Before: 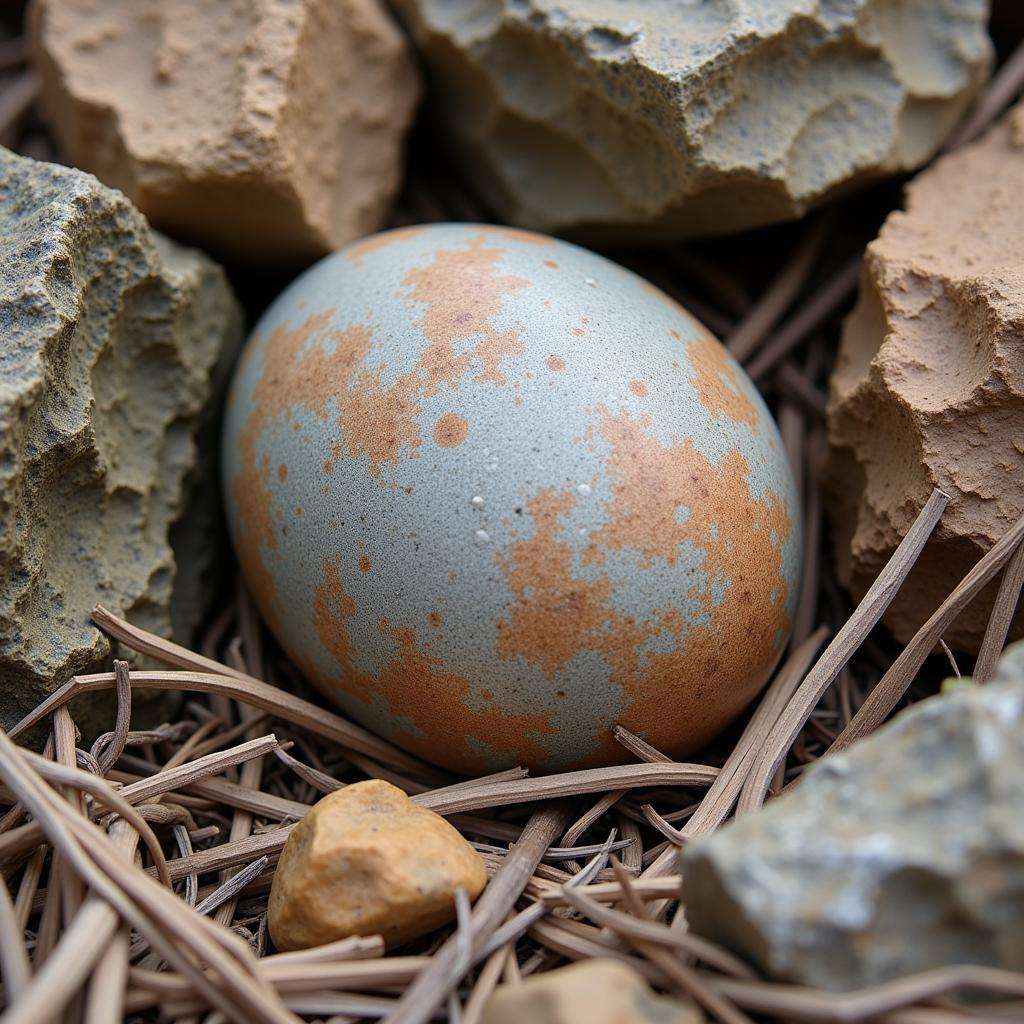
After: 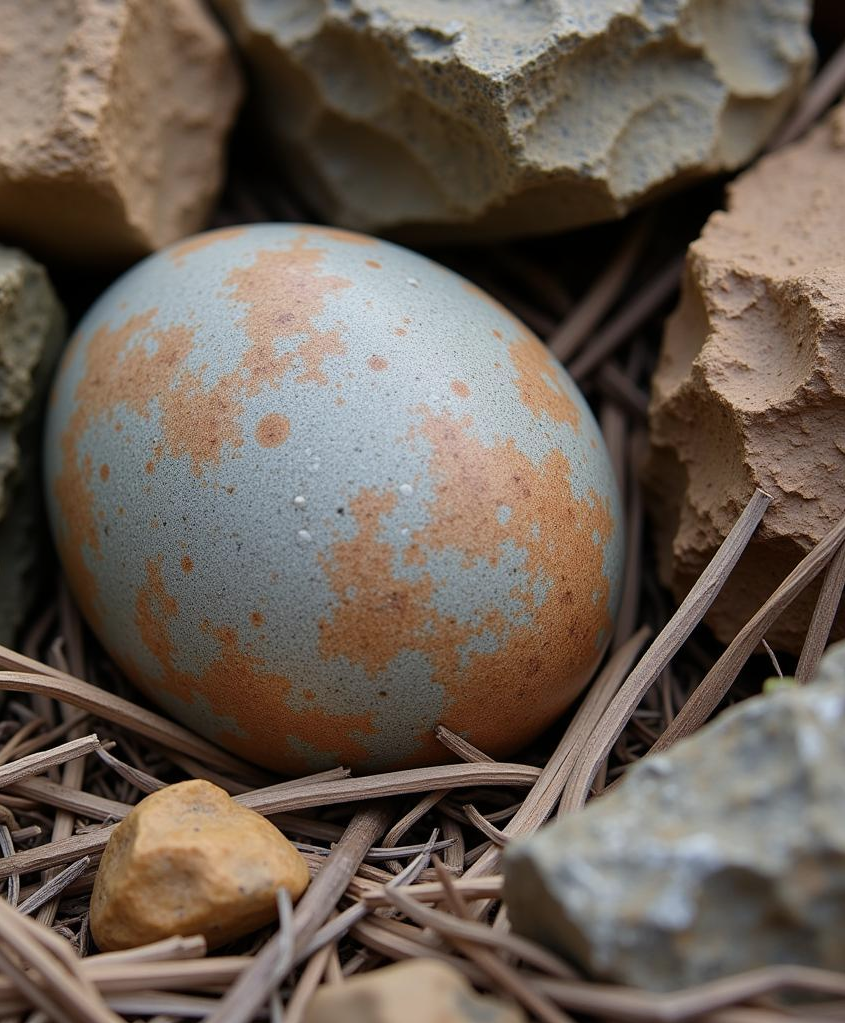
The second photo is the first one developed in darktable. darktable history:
crop: left 17.463%, bottom 0.026%
exposure: exposure -0.236 EV, compensate exposure bias true, compensate highlight preservation false
